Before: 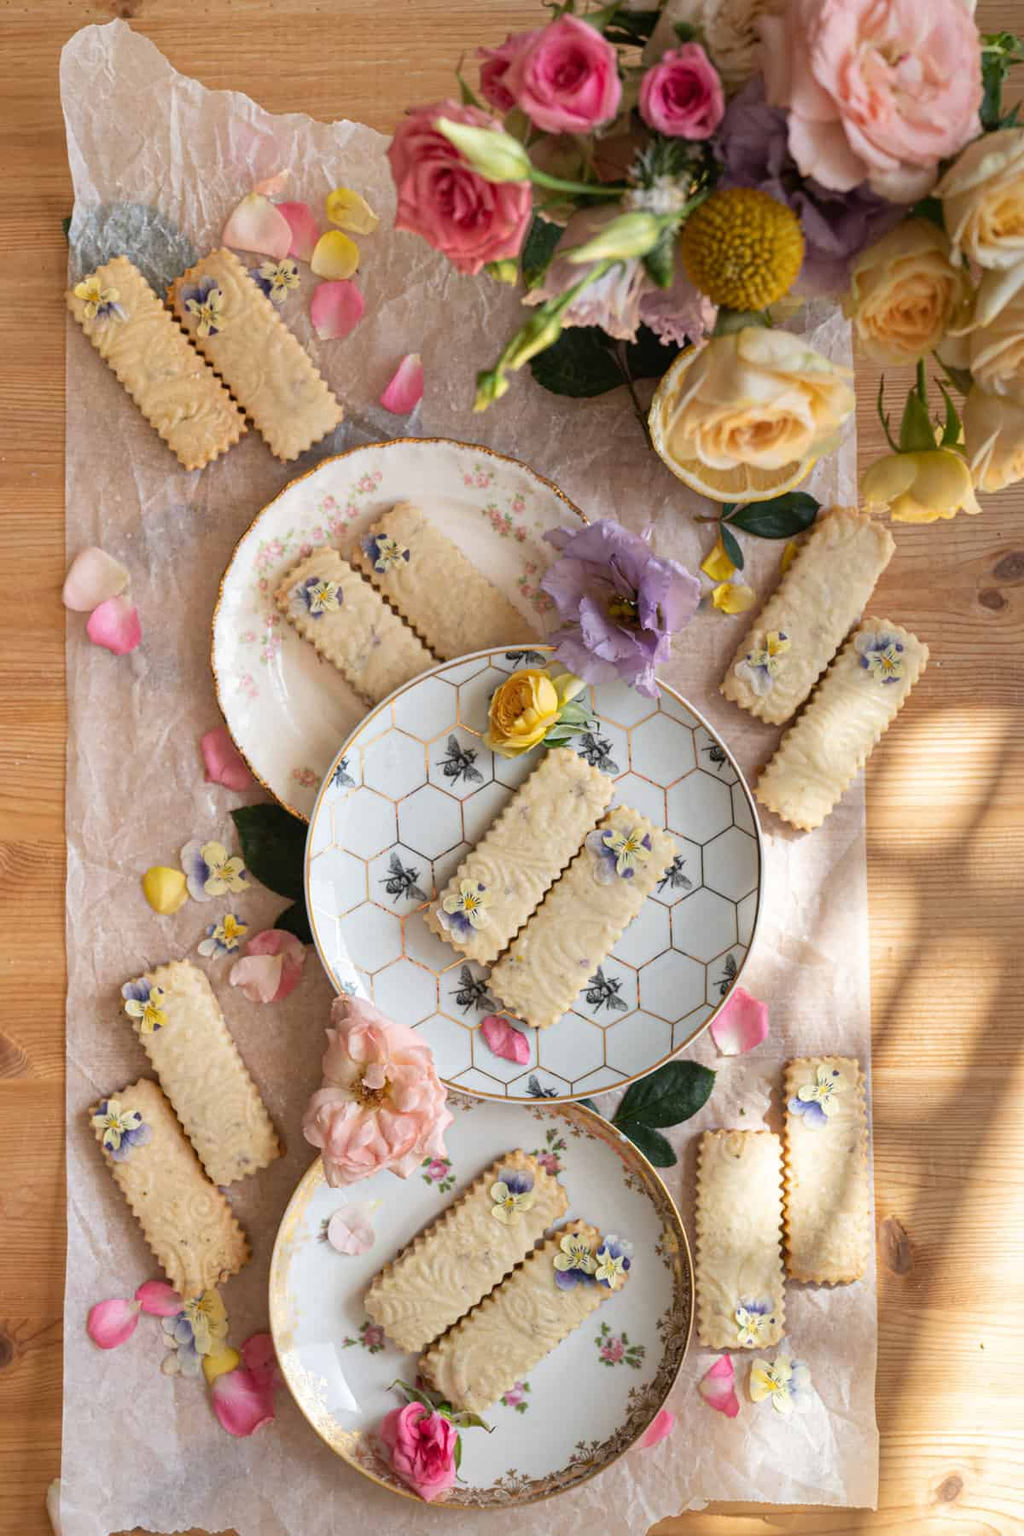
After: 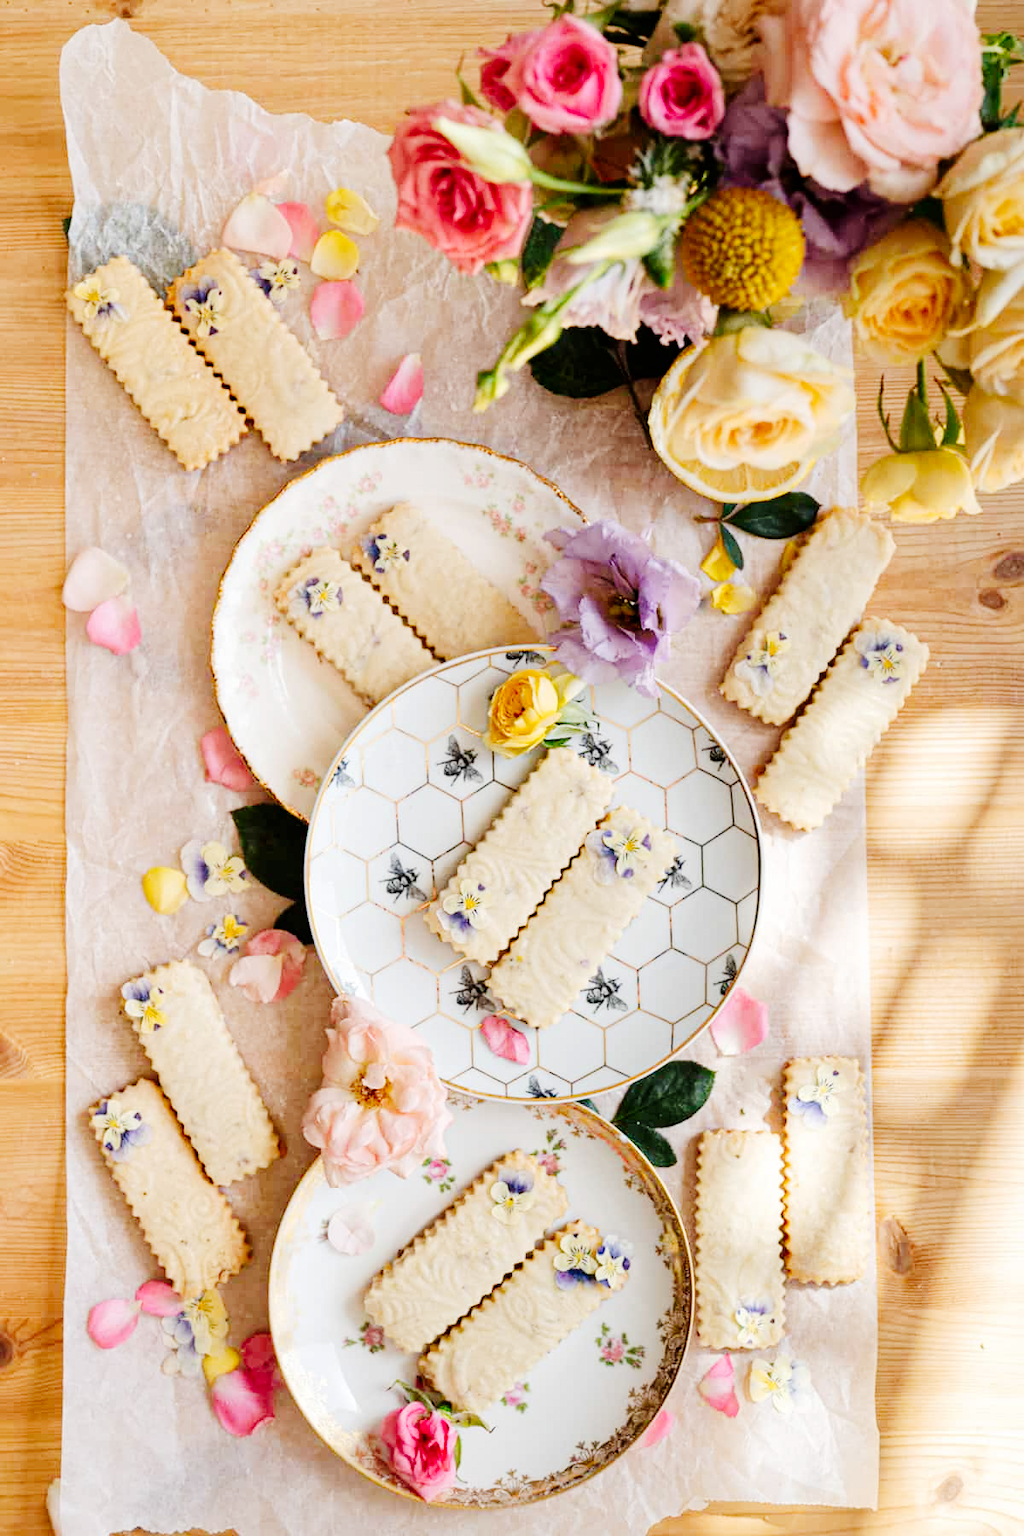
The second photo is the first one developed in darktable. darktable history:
tone curve: curves: ch0 [(0, 0) (0.004, 0) (0.133, 0.071) (0.341, 0.453) (0.839, 0.922) (1, 1)], preserve colors none
